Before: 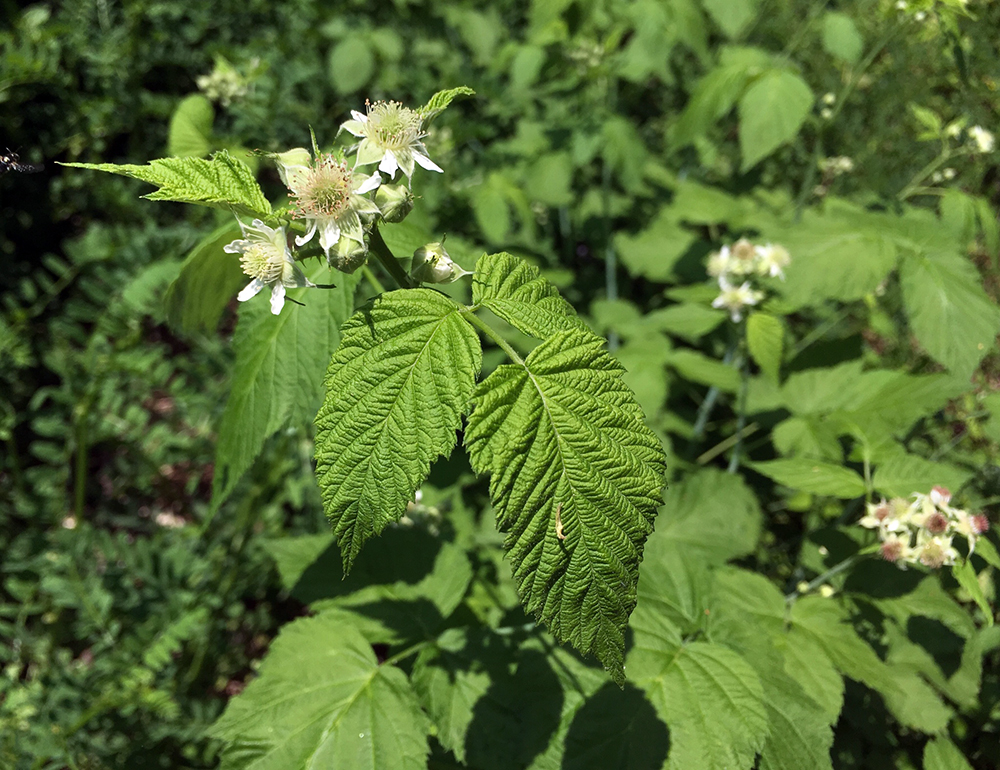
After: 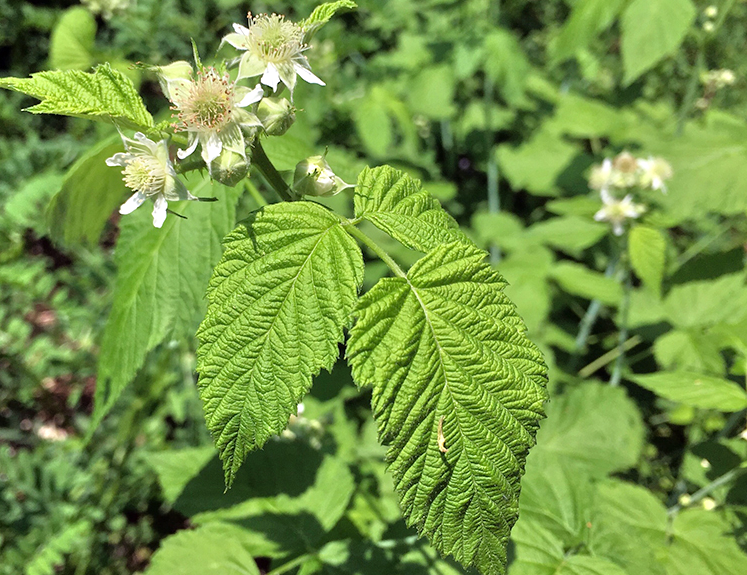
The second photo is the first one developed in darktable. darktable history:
crop and rotate: left 11.831%, top 11.346%, right 13.429%, bottom 13.899%
exposure: exposure -0.01 EV, compensate highlight preservation false
tone equalizer: -7 EV 0.15 EV, -6 EV 0.6 EV, -5 EV 1.15 EV, -4 EV 1.33 EV, -3 EV 1.15 EV, -2 EV 0.6 EV, -1 EV 0.15 EV, mask exposure compensation -0.5 EV
